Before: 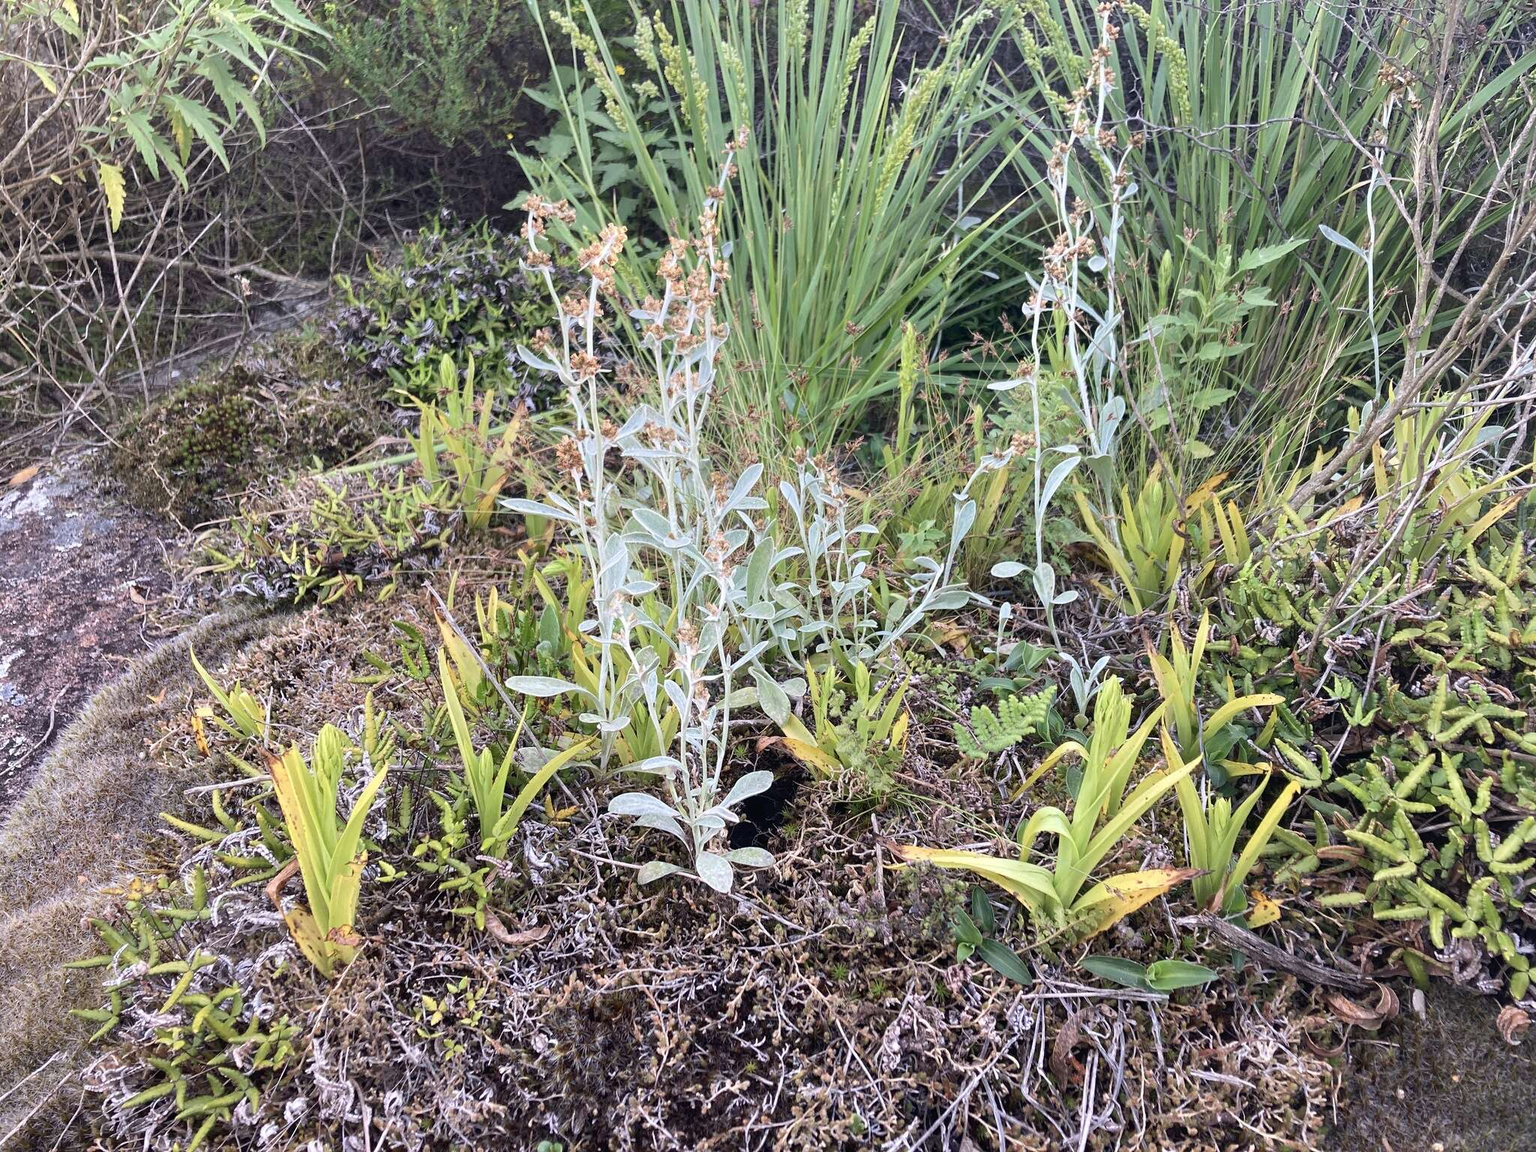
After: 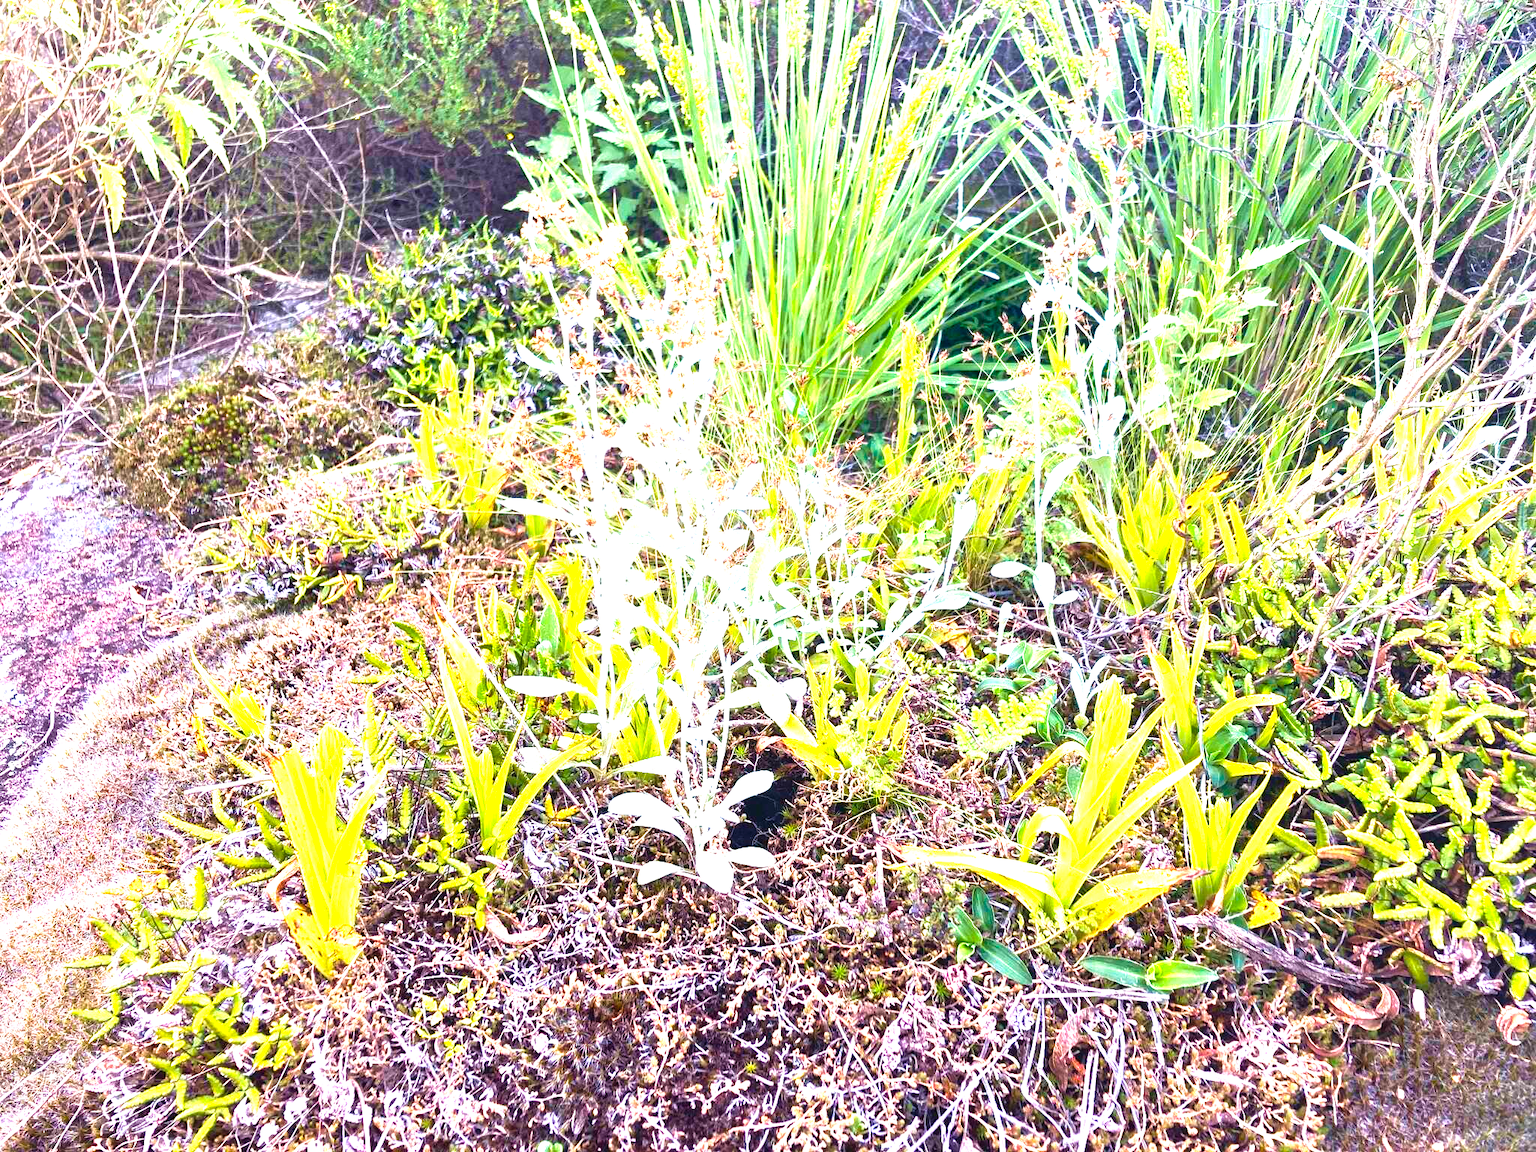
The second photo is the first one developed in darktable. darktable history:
contrast brightness saturation: contrast -0.08, brightness -0.04, saturation -0.11
color balance rgb: linear chroma grading › global chroma 10%, perceptual saturation grading › global saturation 40%, perceptual brilliance grading › global brilliance 30%, global vibrance 20%
velvia: on, module defaults
exposure: black level correction 0, exposure 0.95 EV, compensate exposure bias true, compensate highlight preservation false
